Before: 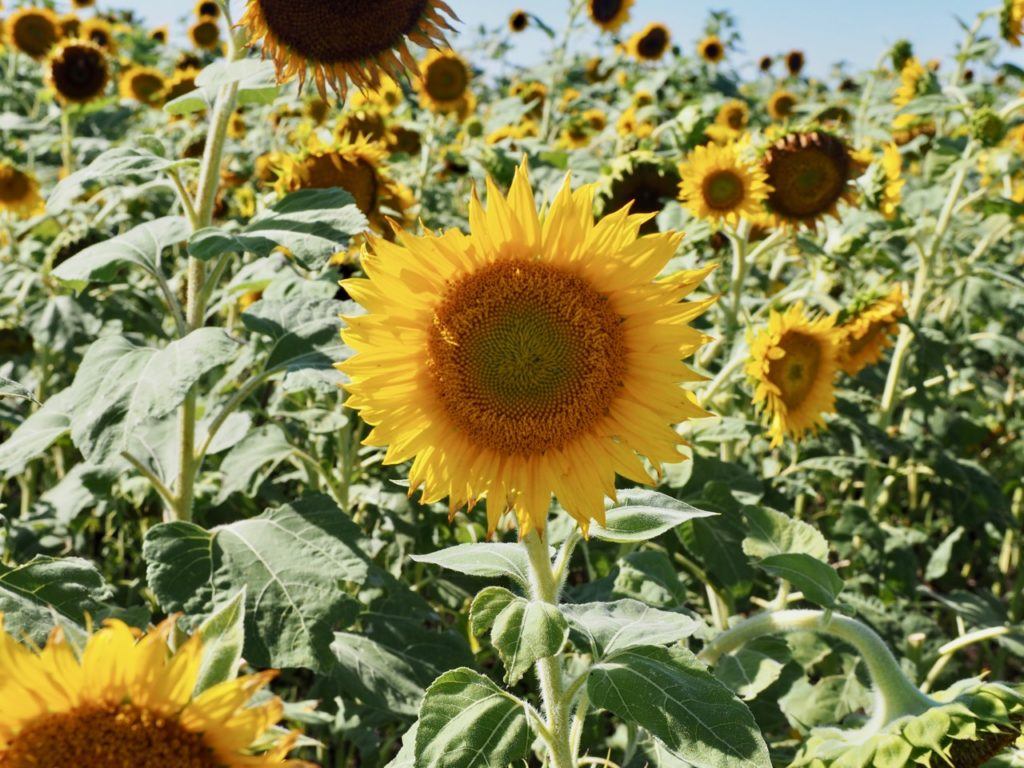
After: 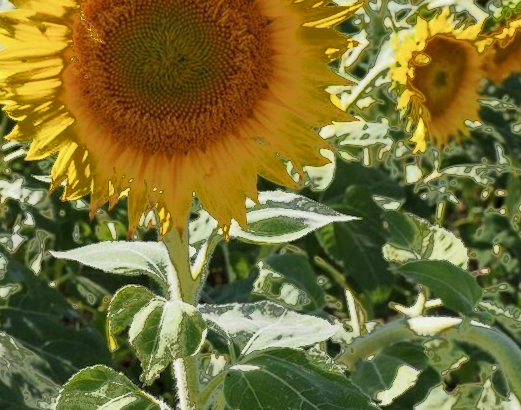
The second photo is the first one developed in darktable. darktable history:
fill light: exposure -0.73 EV, center 0.69, width 2.2
crop: left 34.479%, top 38.822%, right 13.718%, bottom 5.172%
rotate and perspective: rotation 1.57°, crop left 0.018, crop right 0.982, crop top 0.039, crop bottom 0.961
